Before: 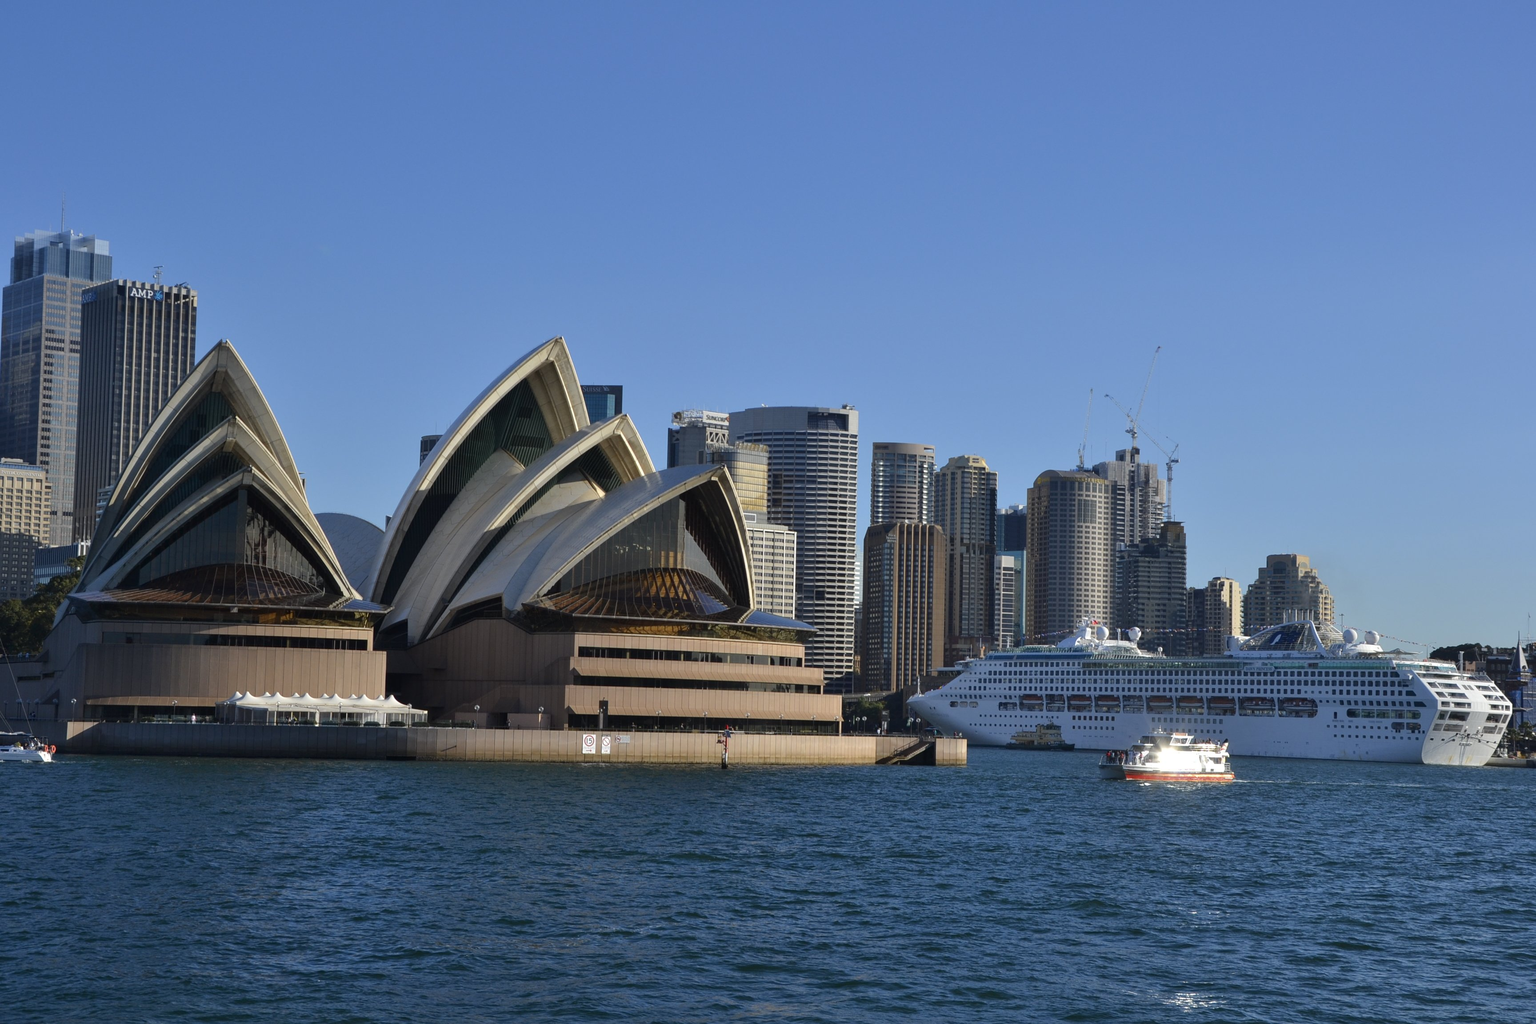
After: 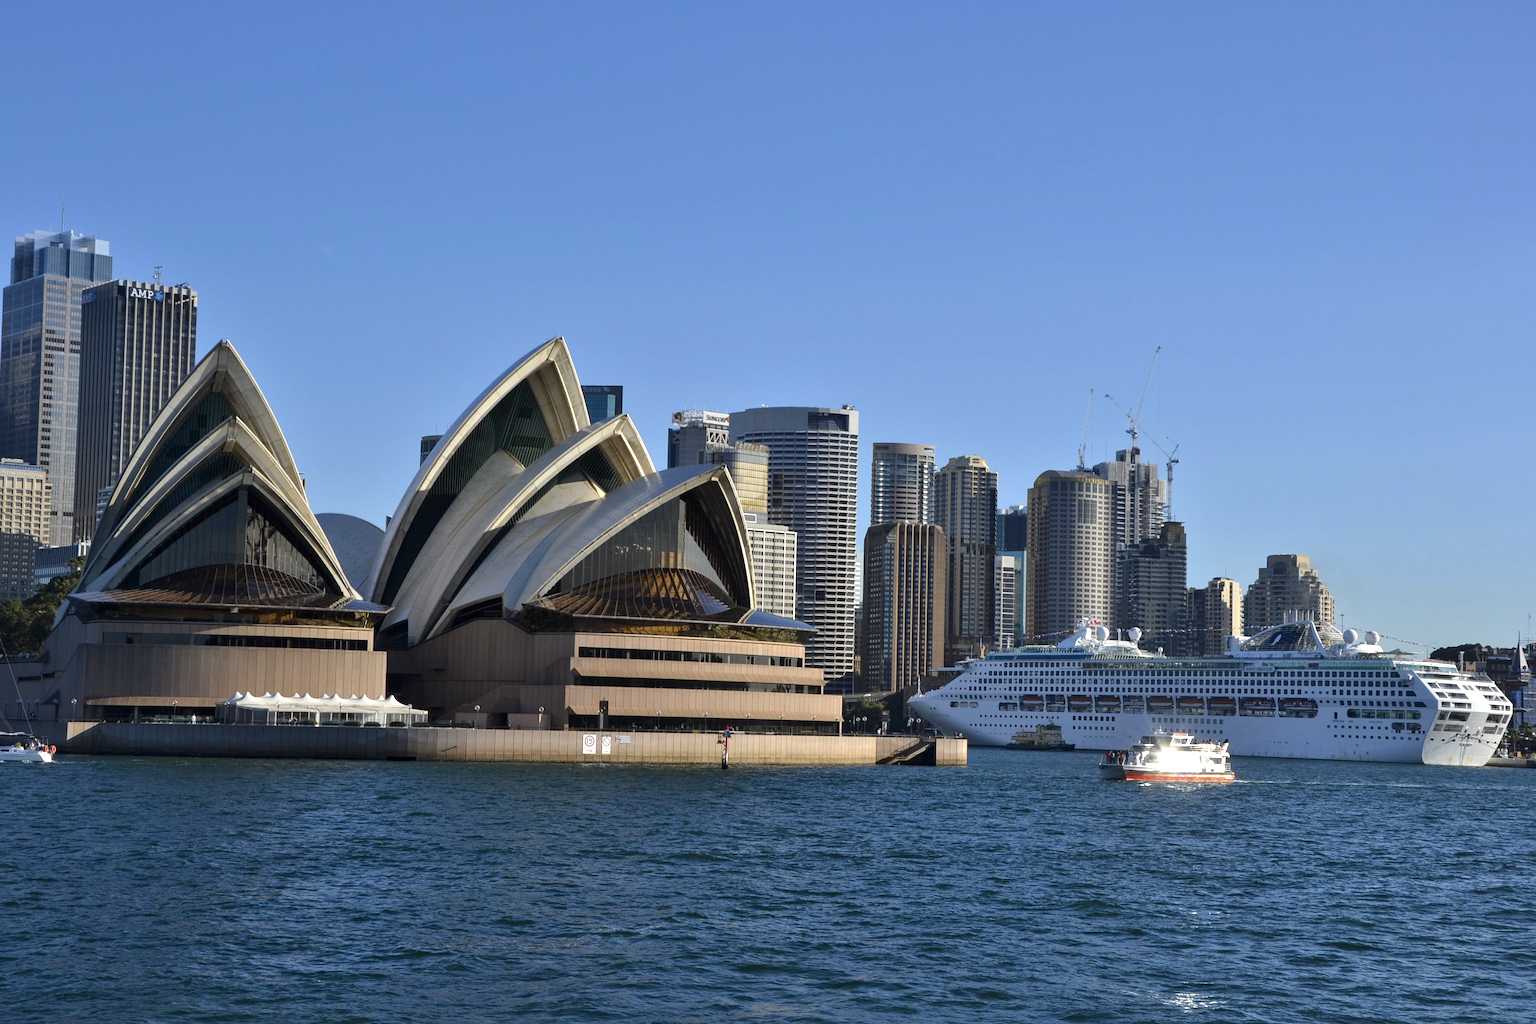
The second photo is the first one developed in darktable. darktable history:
local contrast: mode bilateral grid, contrast 25, coarseness 50, detail 123%, midtone range 0.2
exposure: exposure 0.3 EV, compensate highlight preservation false
